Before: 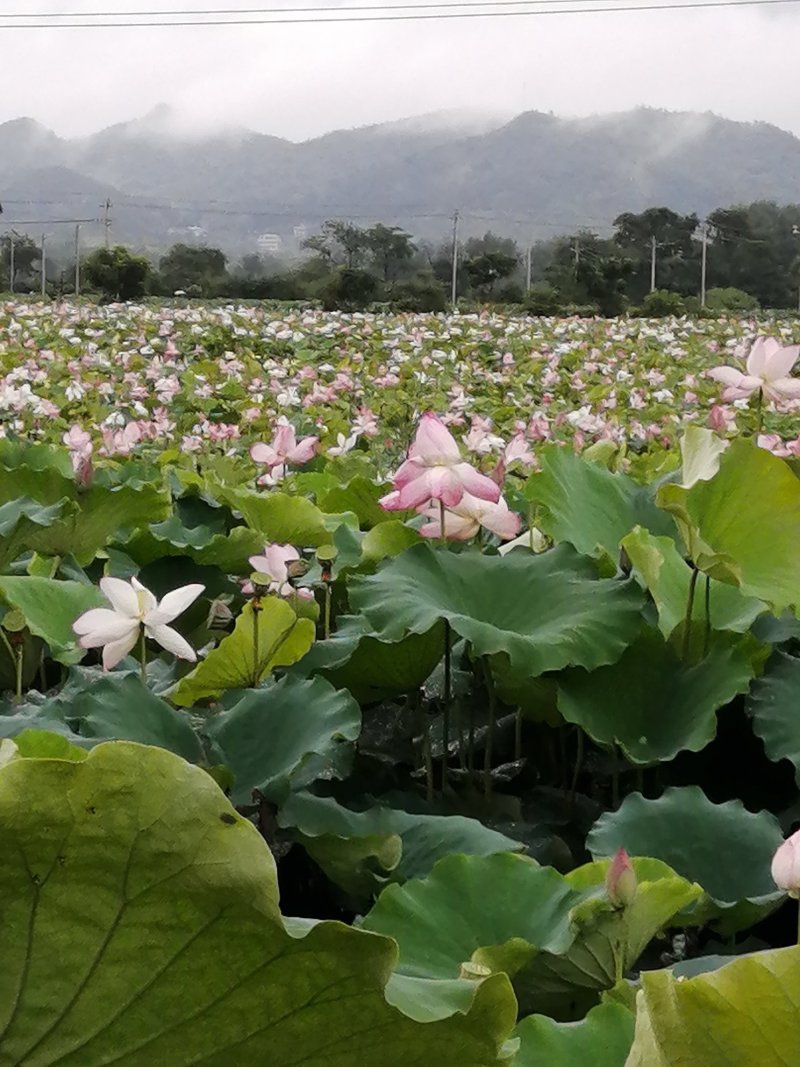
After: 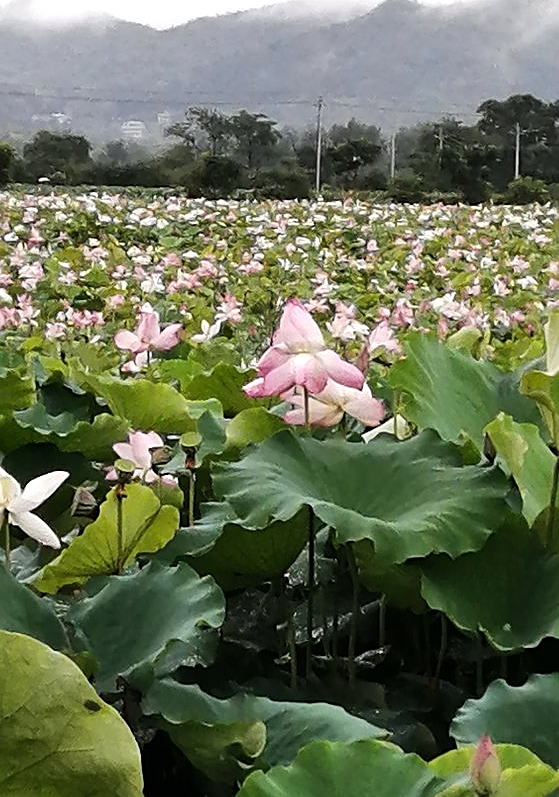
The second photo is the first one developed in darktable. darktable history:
crop and rotate: left 17.046%, top 10.659%, right 12.989%, bottom 14.553%
sharpen: on, module defaults
shadows and highlights: soften with gaussian
tone equalizer: -8 EV -0.417 EV, -7 EV -0.389 EV, -6 EV -0.333 EV, -5 EV -0.222 EV, -3 EV 0.222 EV, -2 EV 0.333 EV, -1 EV 0.389 EV, +0 EV 0.417 EV, edges refinement/feathering 500, mask exposure compensation -1.57 EV, preserve details no
